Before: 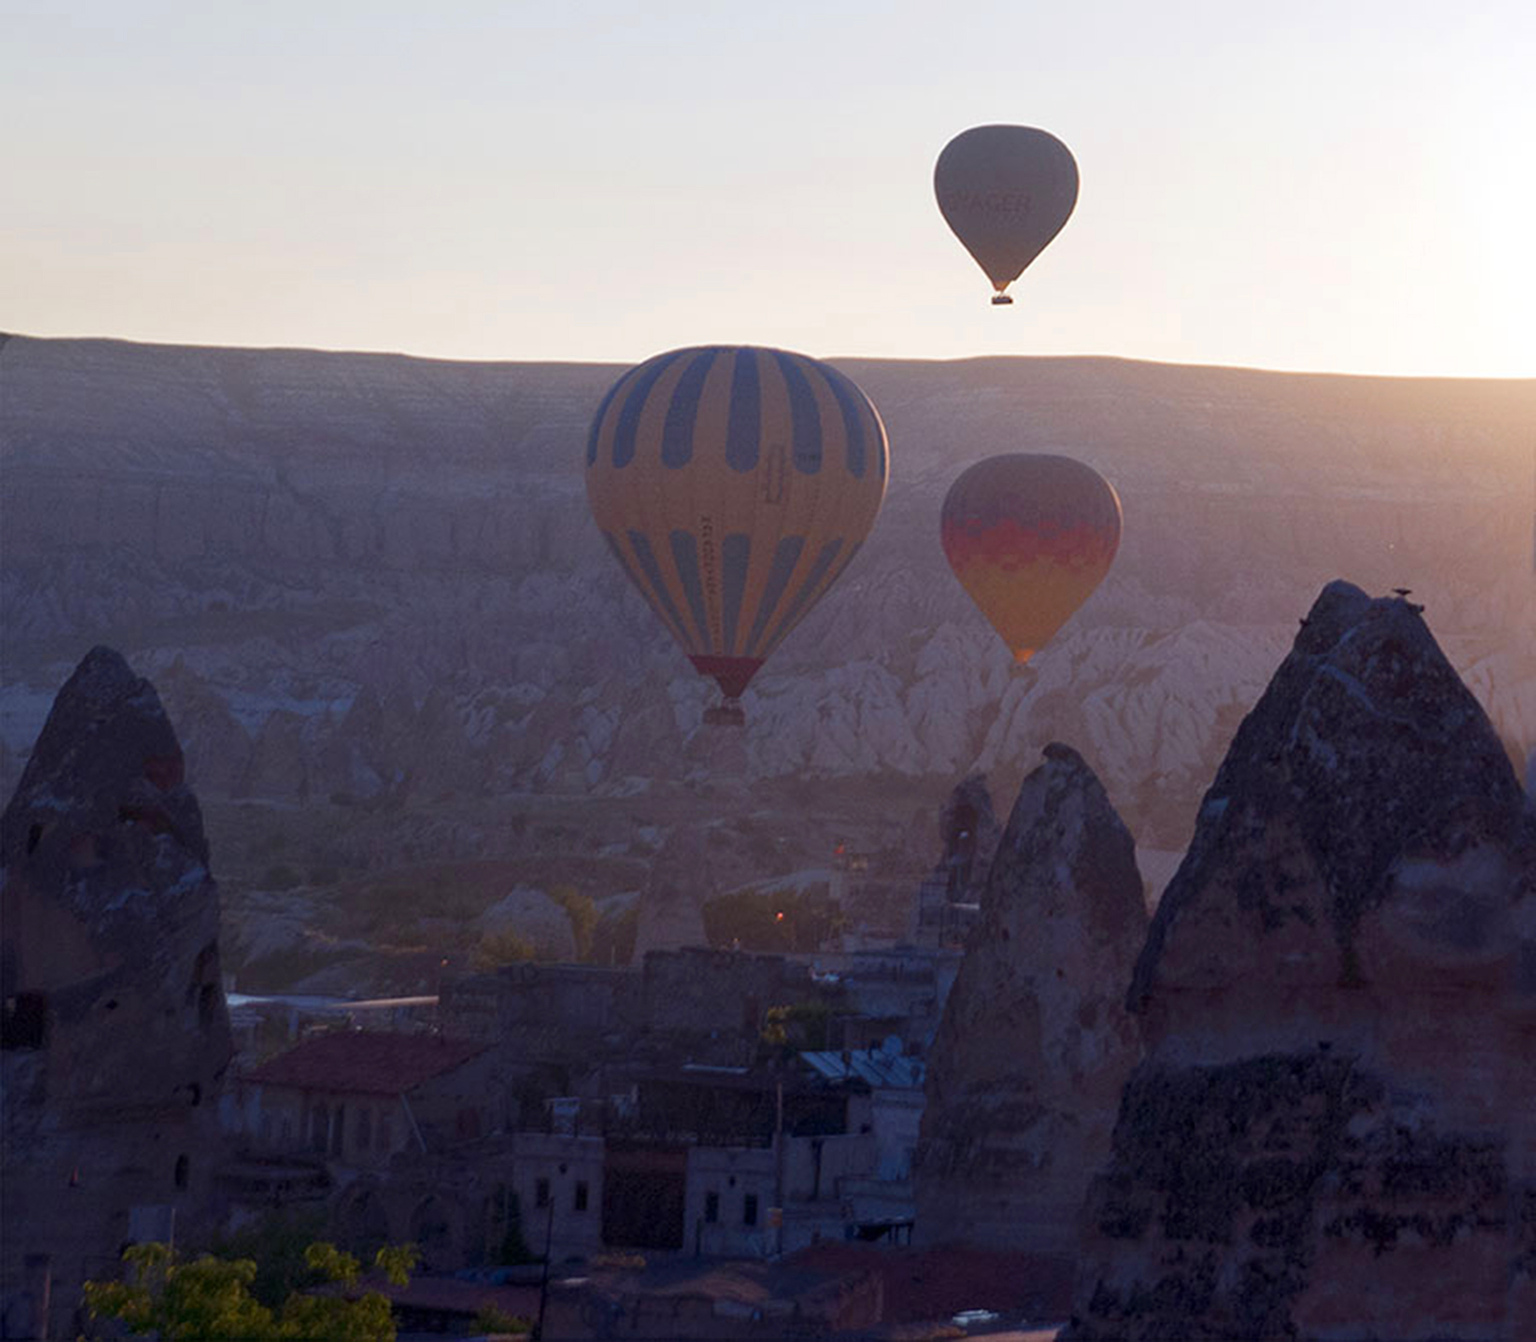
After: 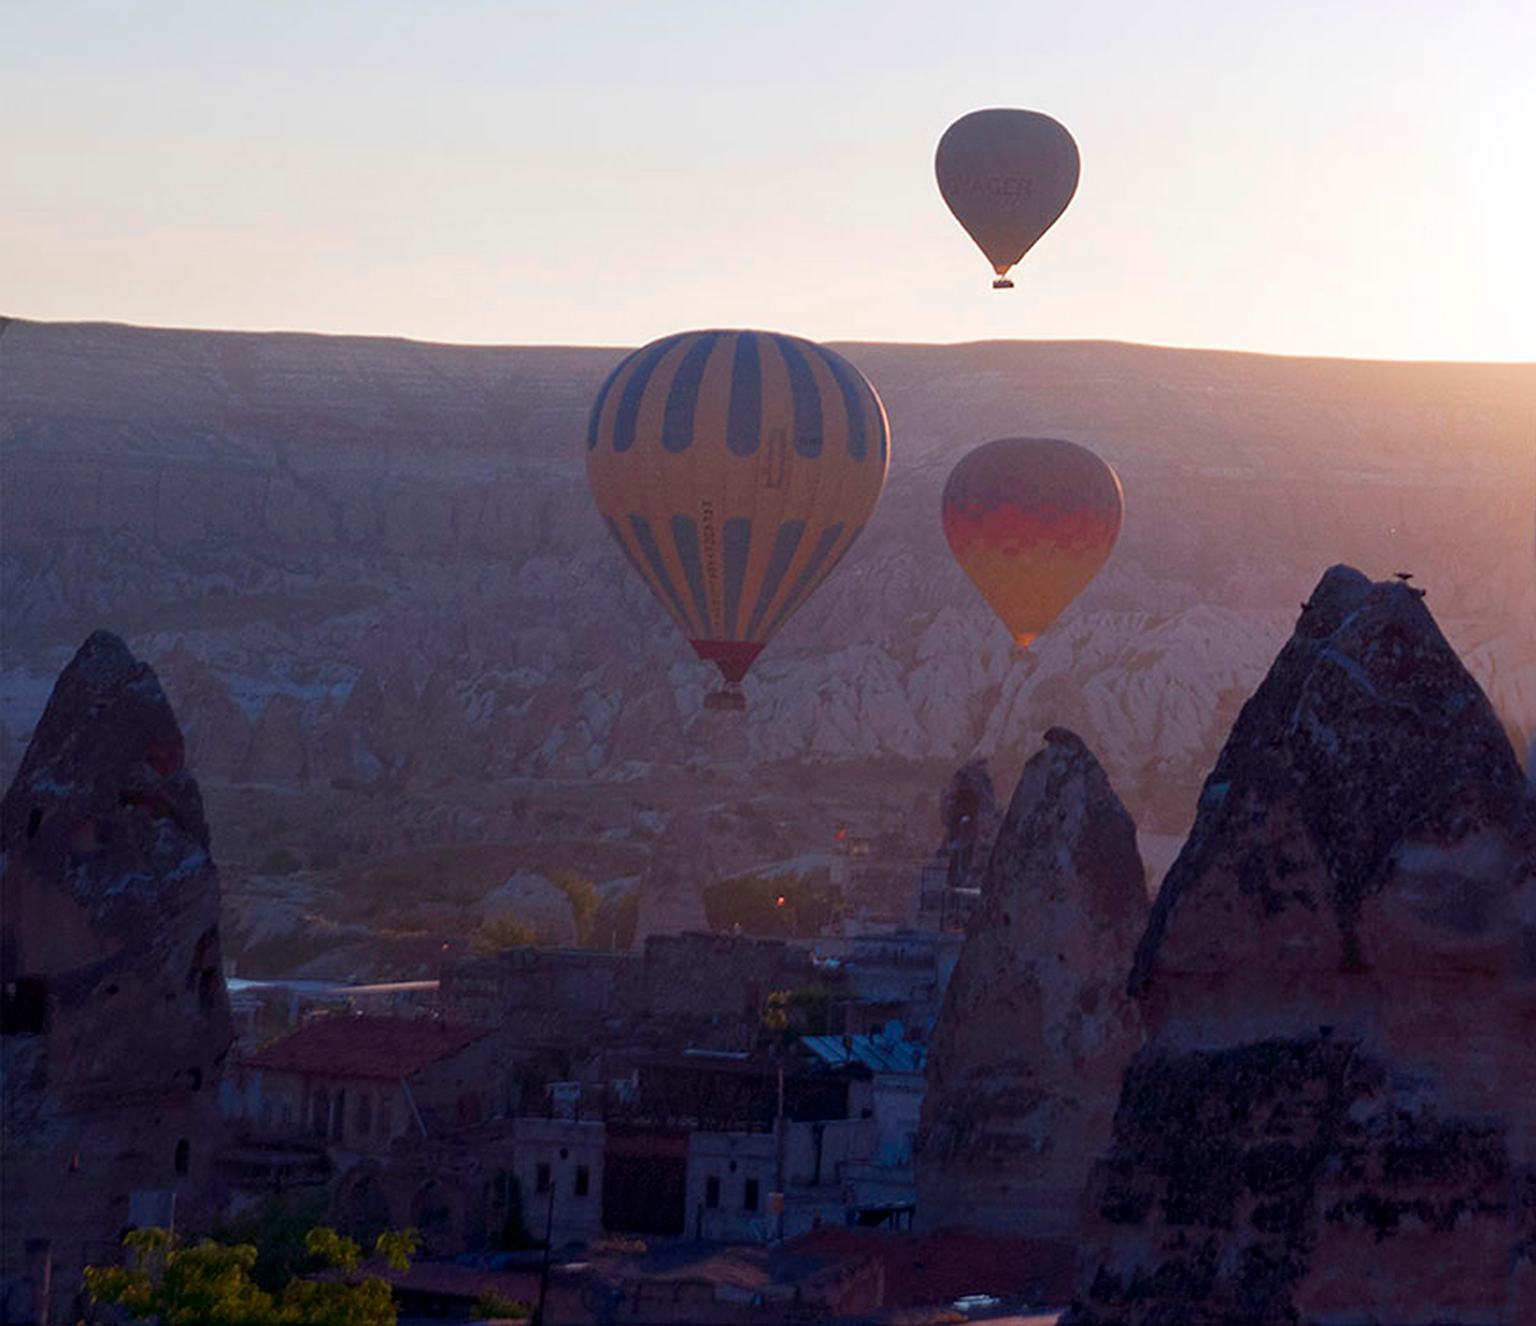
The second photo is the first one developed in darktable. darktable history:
sharpen: on, module defaults
crop: top 1.242%, right 0.072%
